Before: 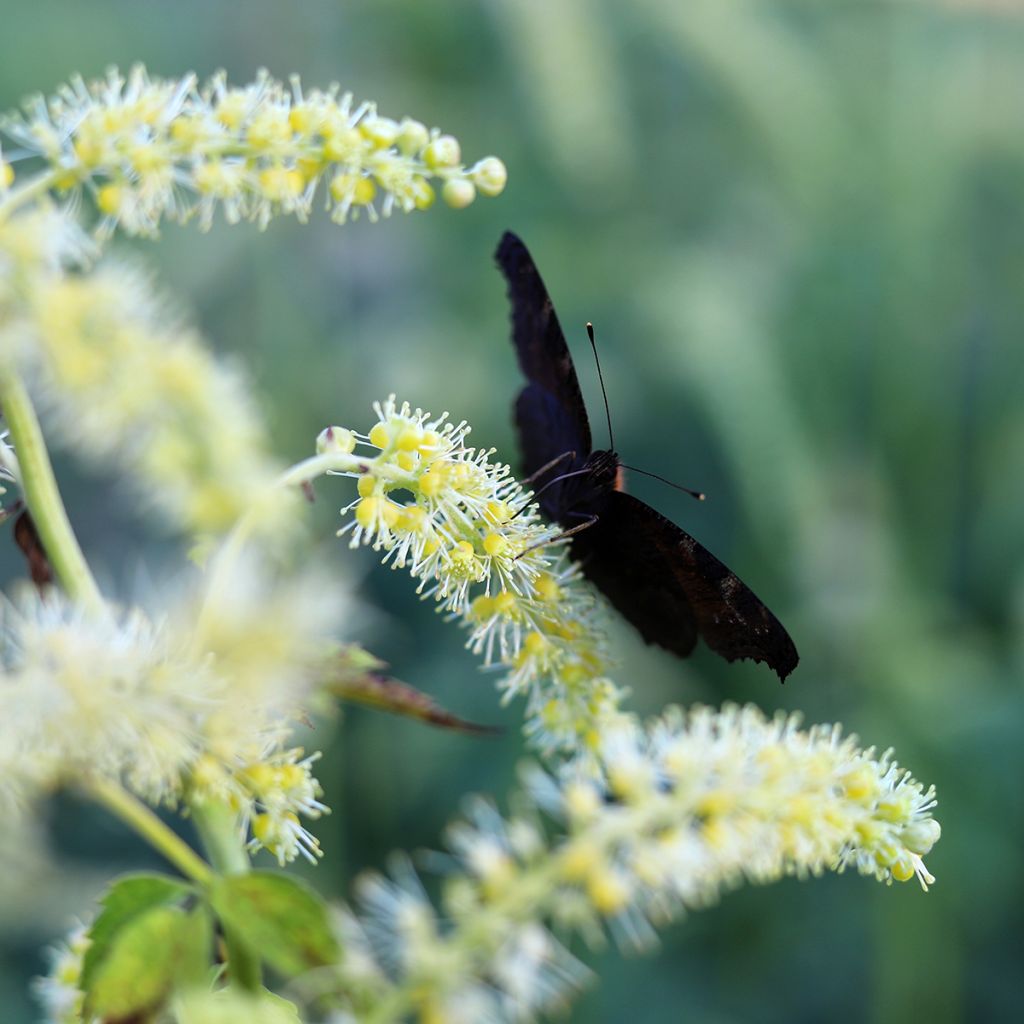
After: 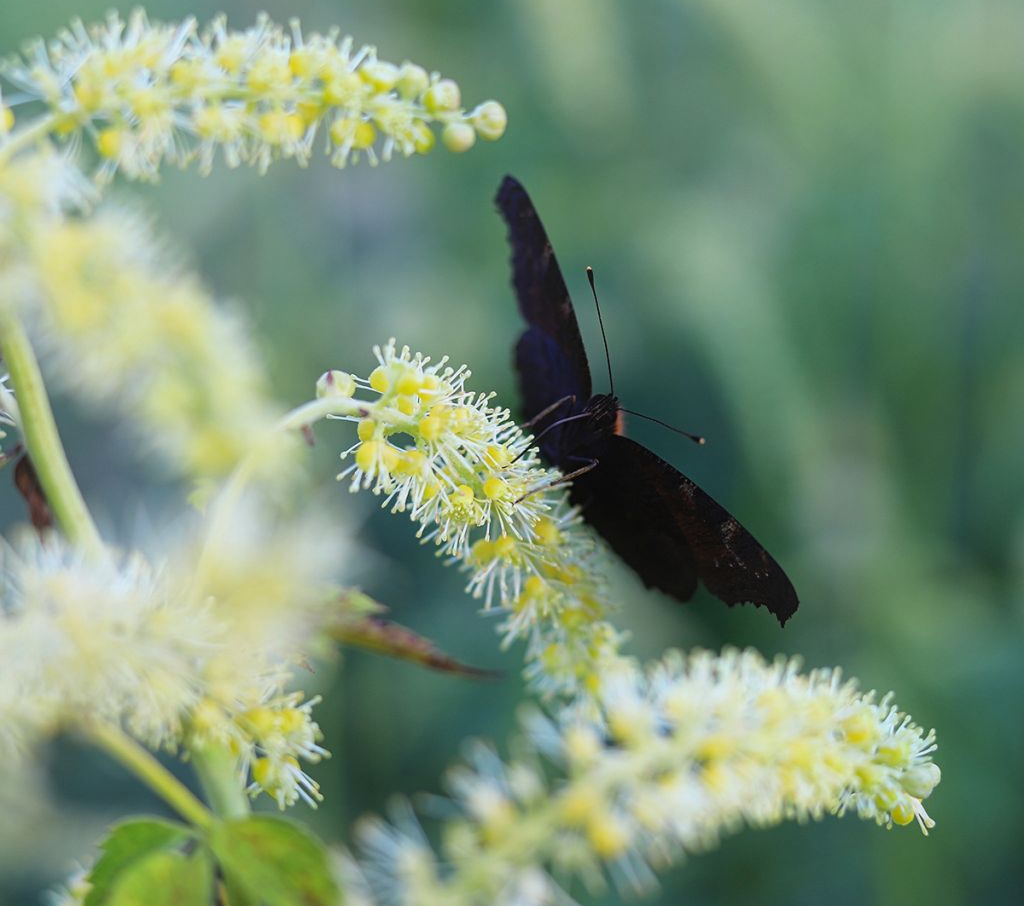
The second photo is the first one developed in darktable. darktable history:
crop and rotate: top 5.561%, bottom 5.884%
contrast equalizer: octaves 7, y [[0.439, 0.44, 0.442, 0.457, 0.493, 0.498], [0.5 ×6], [0.5 ×6], [0 ×6], [0 ×6]]
